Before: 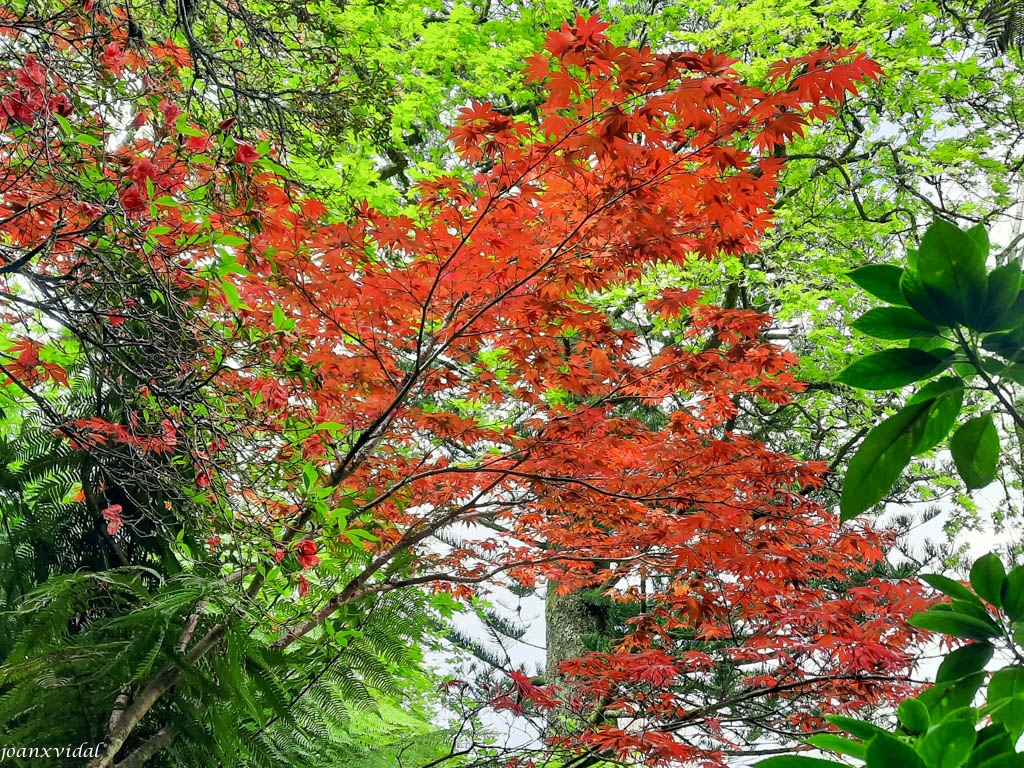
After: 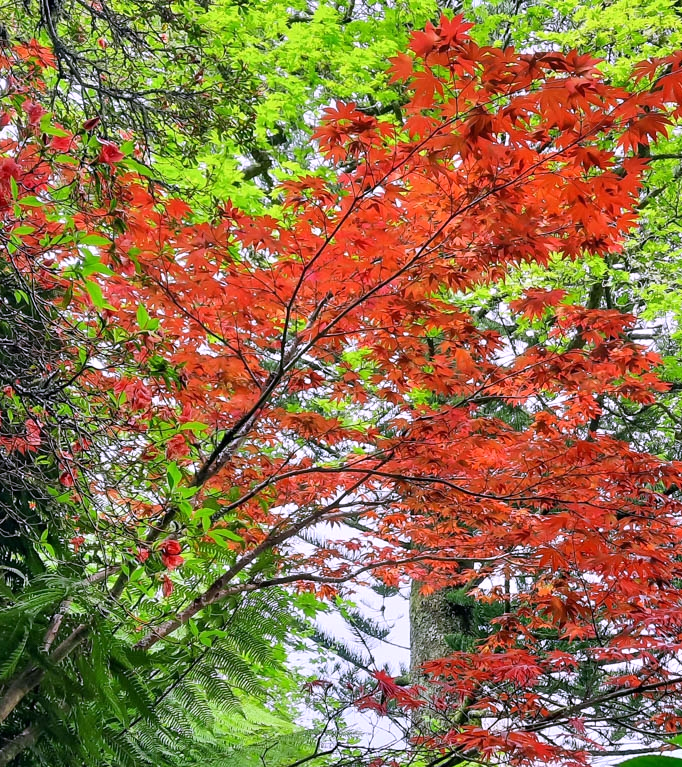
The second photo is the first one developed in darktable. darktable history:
crop and rotate: left 13.342%, right 19.991%
white balance: red 1.042, blue 1.17
